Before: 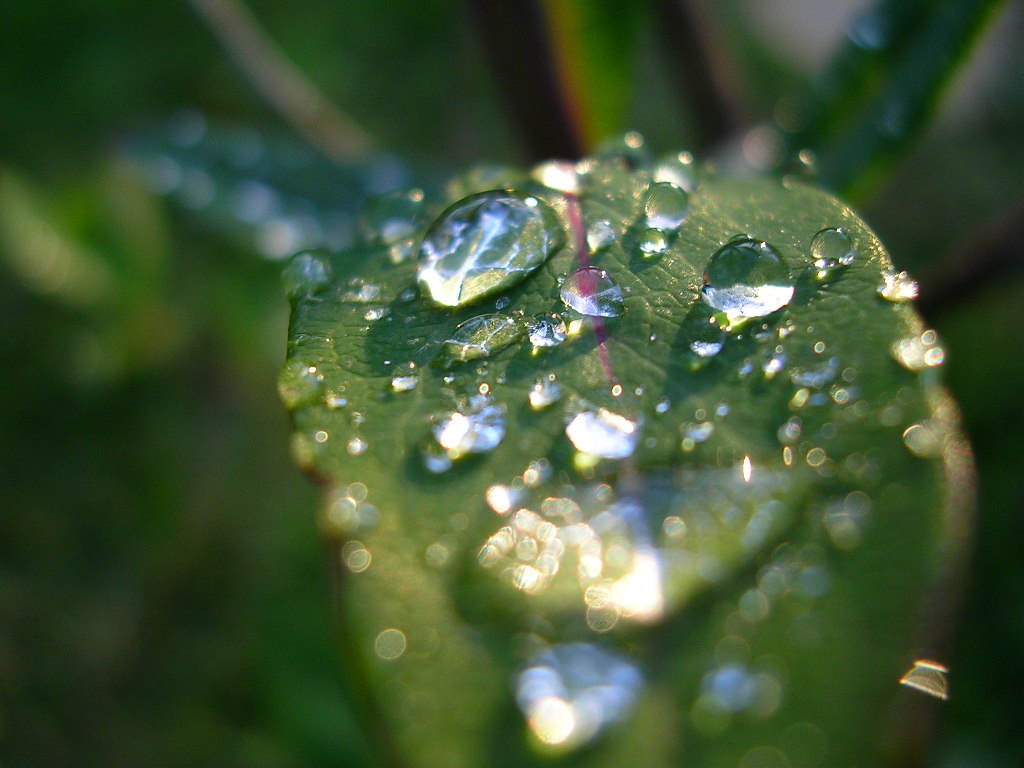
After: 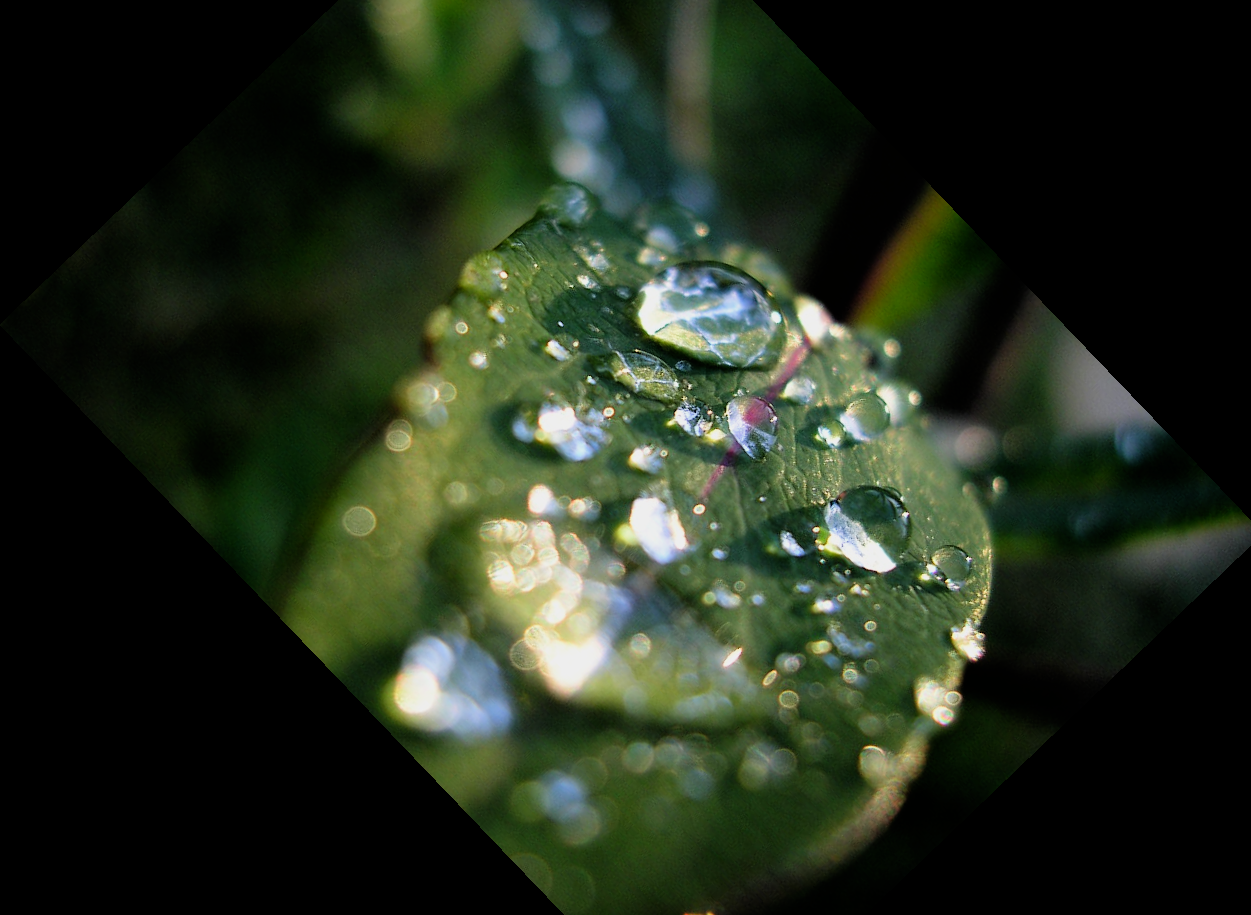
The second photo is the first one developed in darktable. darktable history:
filmic rgb: black relative exposure -5 EV, white relative exposure 3.2 EV, hardness 3.42, contrast 1.2, highlights saturation mix -30%
crop and rotate: angle -46.26°, top 16.234%, right 0.912%, bottom 11.704%
